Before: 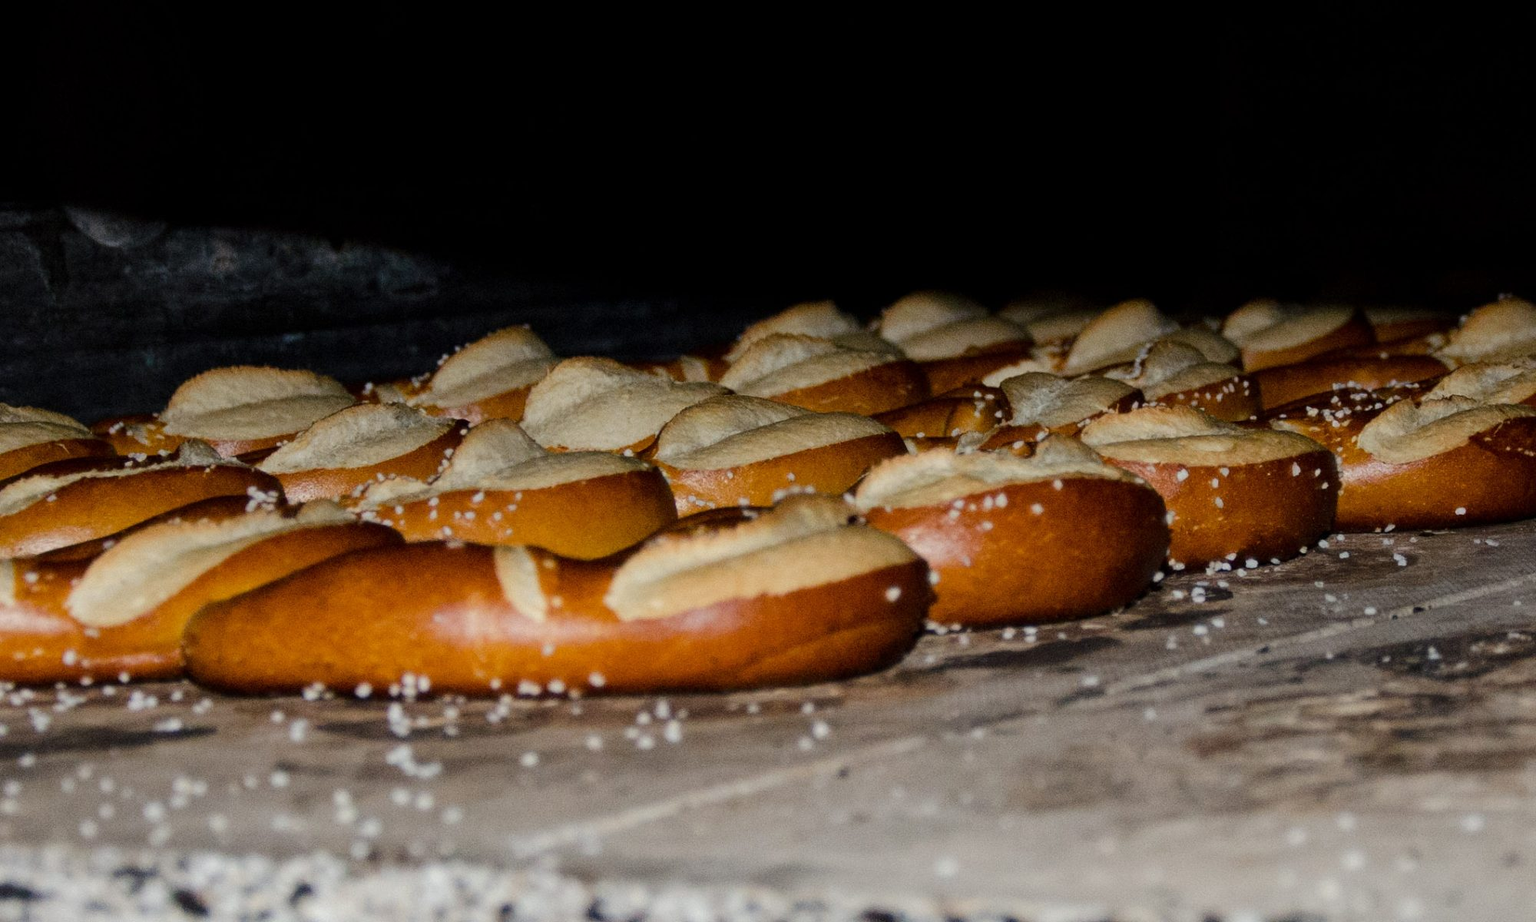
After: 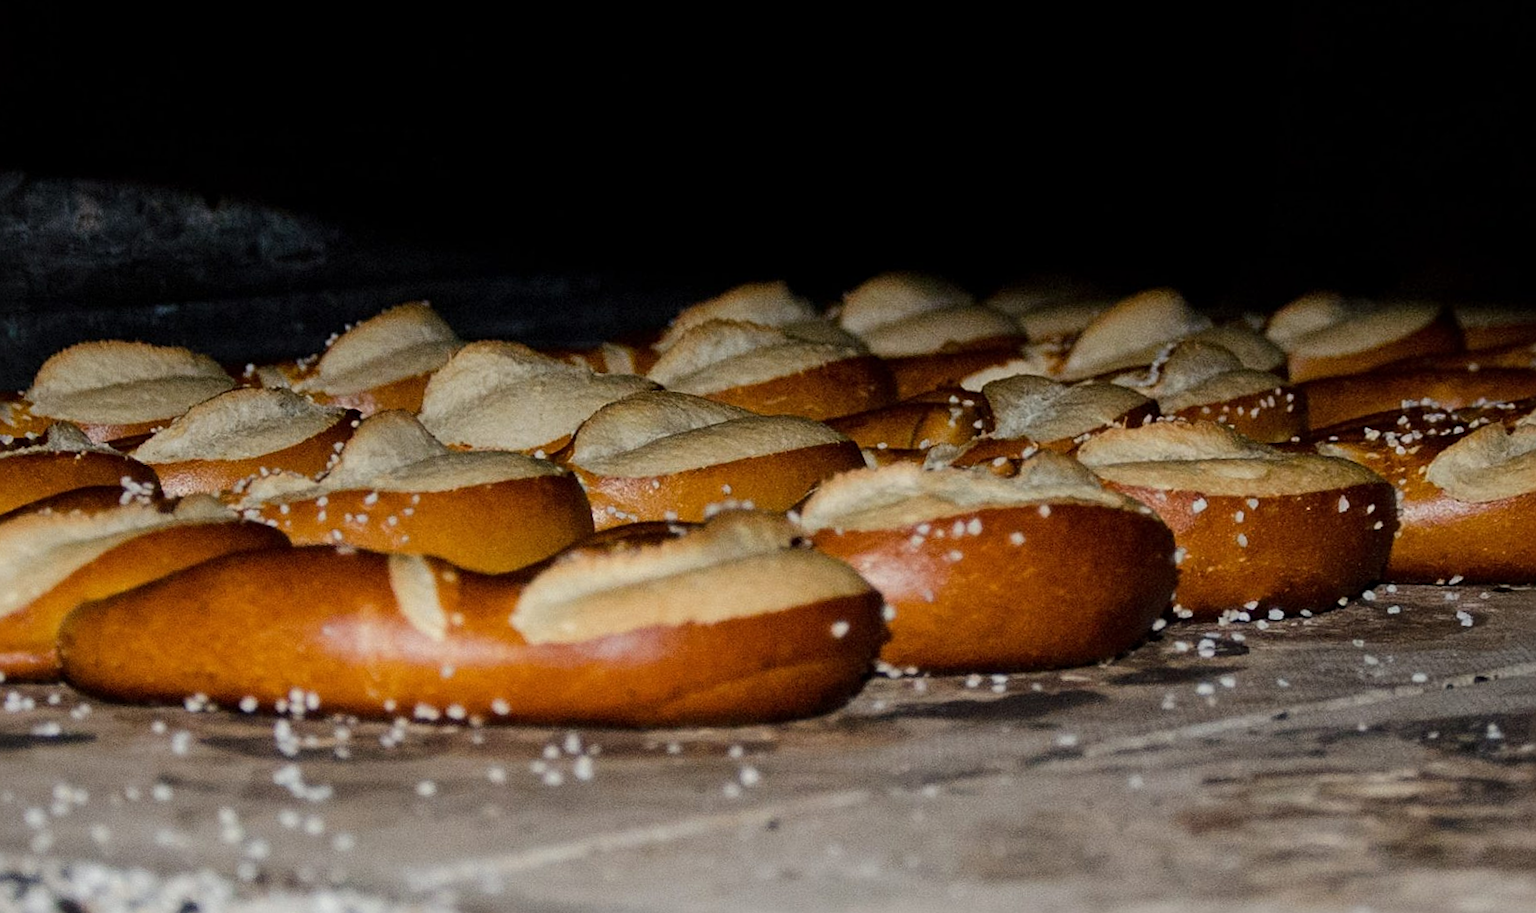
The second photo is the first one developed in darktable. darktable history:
sharpen: radius 2.167, amount 0.381, threshold 0
rotate and perspective: rotation 0.062°, lens shift (vertical) 0.115, lens shift (horizontal) -0.133, crop left 0.047, crop right 0.94, crop top 0.061, crop bottom 0.94
crop and rotate: angle -1.96°, left 3.097%, top 4.154%, right 1.586%, bottom 0.529%
